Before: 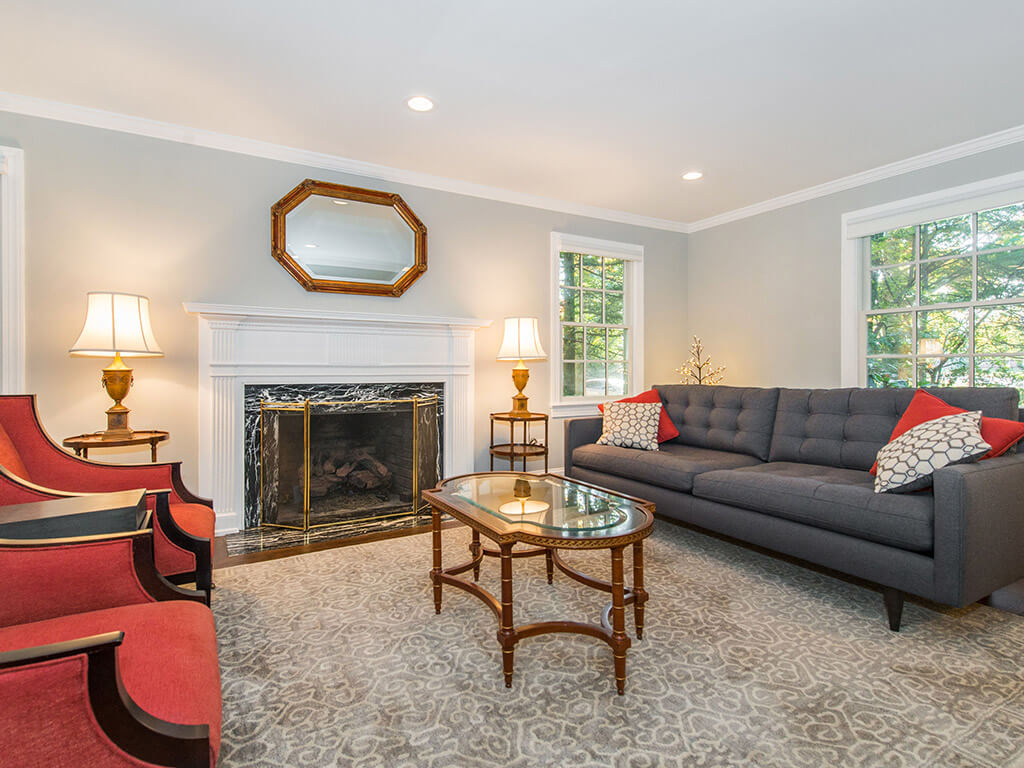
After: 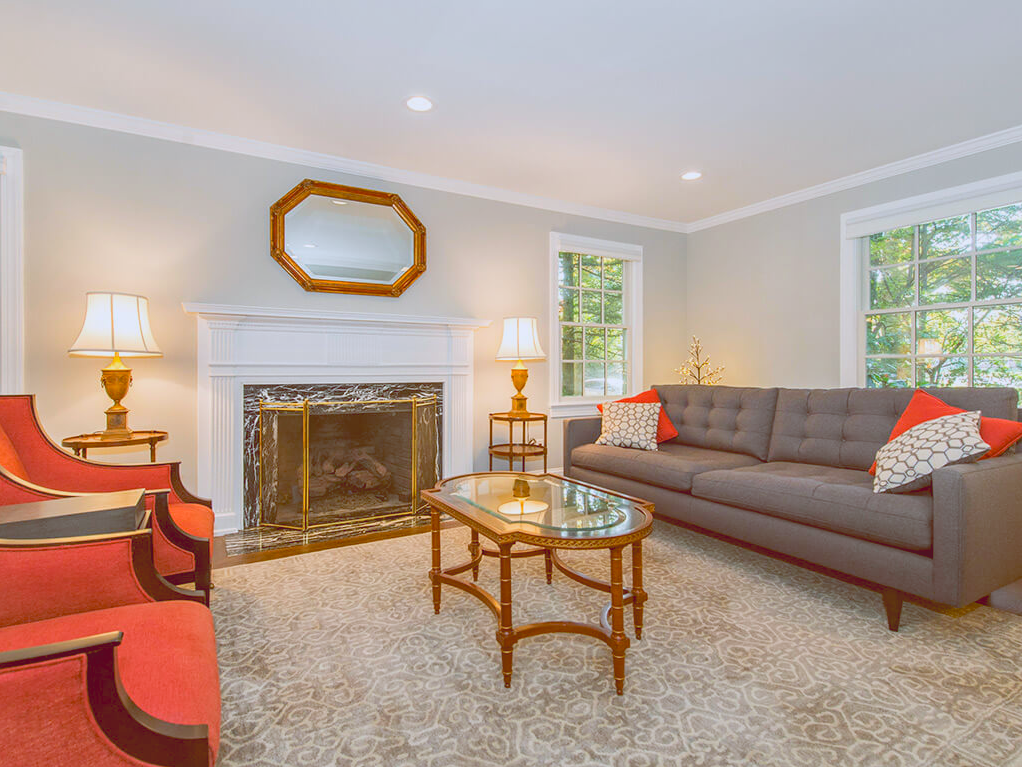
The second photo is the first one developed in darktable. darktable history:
contrast brightness saturation: contrast -0.28
shadows and highlights: shadows 37.27, highlights -28.18, soften with gaussian
rotate and perspective: automatic cropping off
color balance: lift [1, 1.011, 0.999, 0.989], gamma [1.109, 1.045, 1.039, 0.955], gain [0.917, 0.936, 0.952, 1.064], contrast 2.32%, contrast fulcrum 19%, output saturation 101%
exposure: exposure 0.496 EV, compensate highlight preservation false
crop and rotate: left 0.126%
